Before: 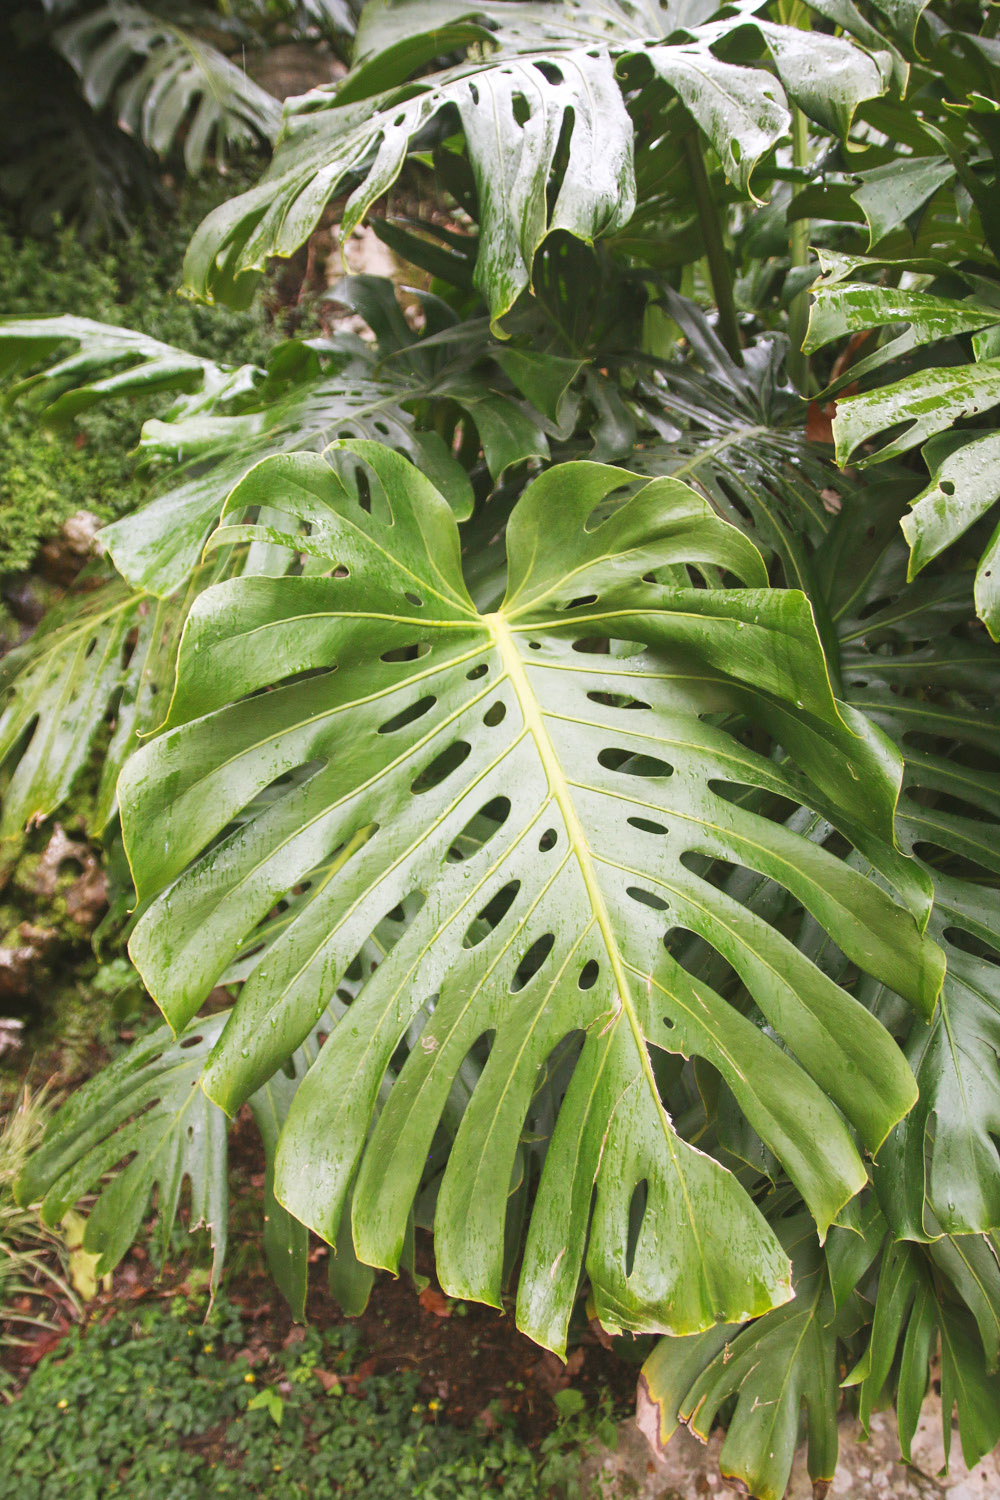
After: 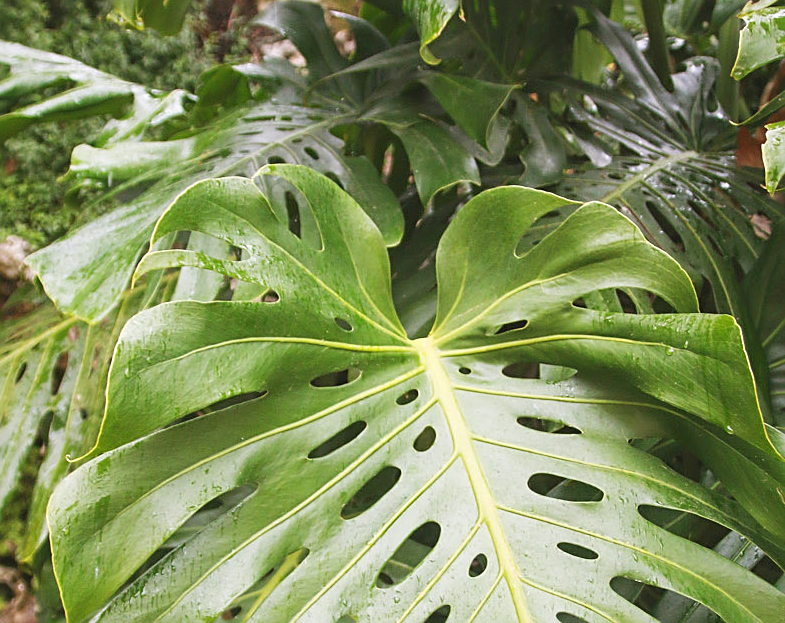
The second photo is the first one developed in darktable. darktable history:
crop: left 7.036%, top 18.398%, right 14.379%, bottom 40.043%
sharpen: on, module defaults
